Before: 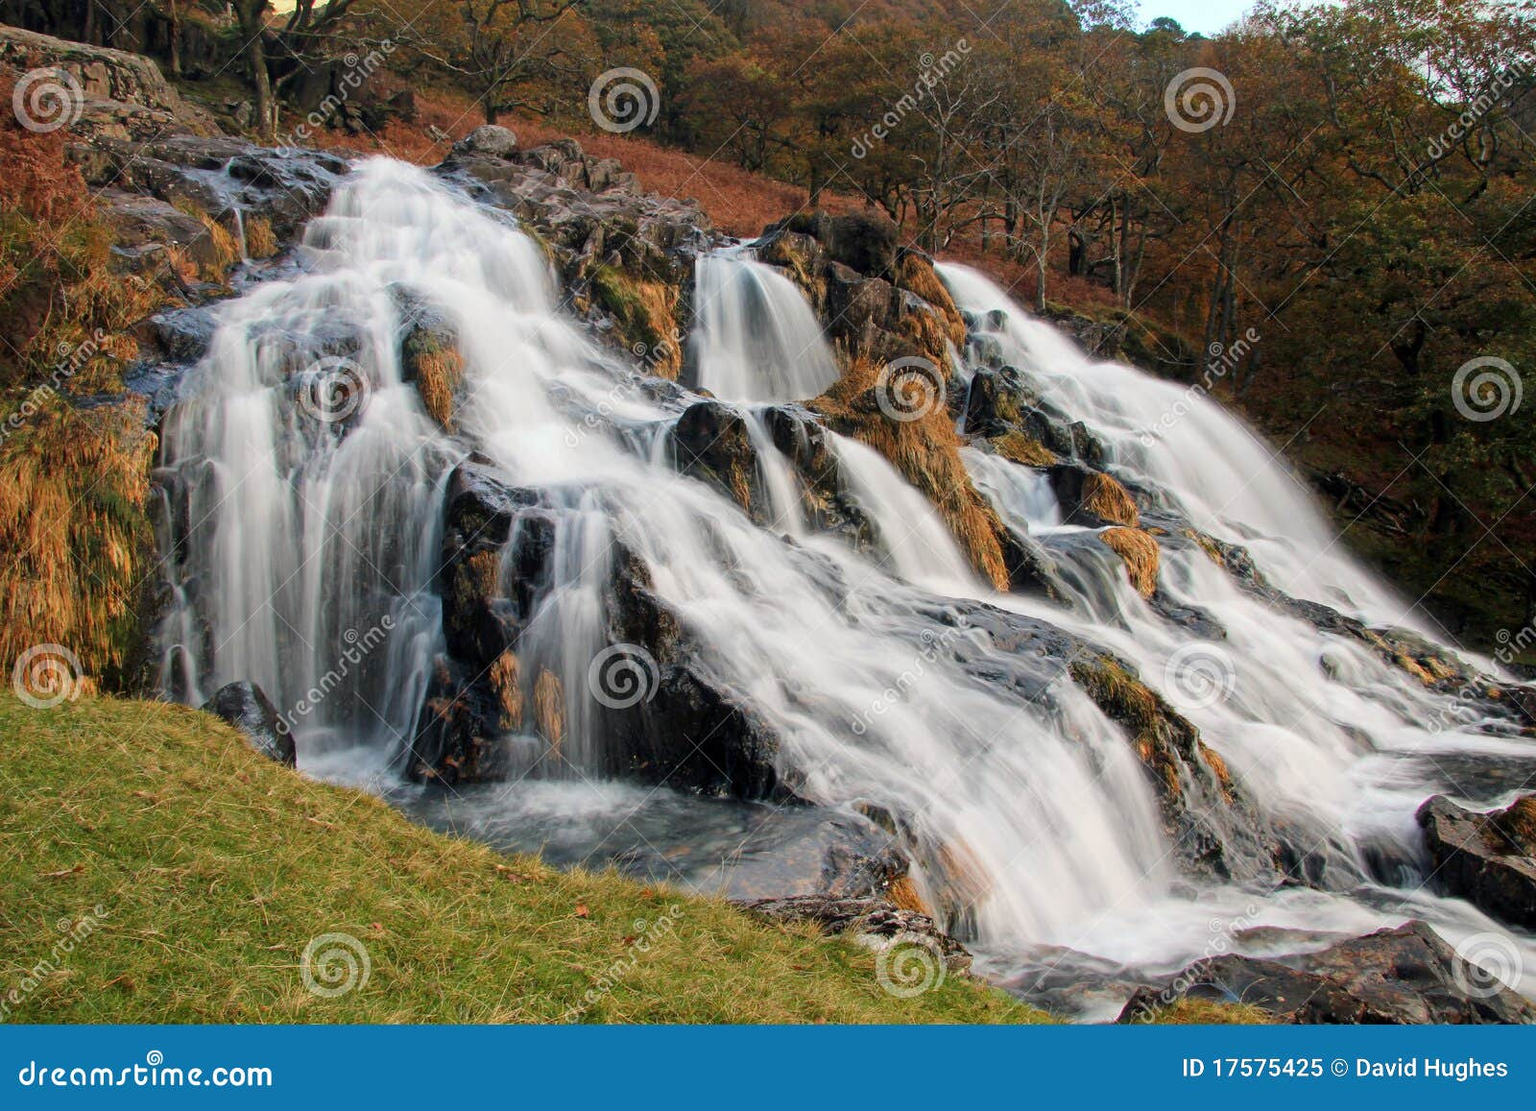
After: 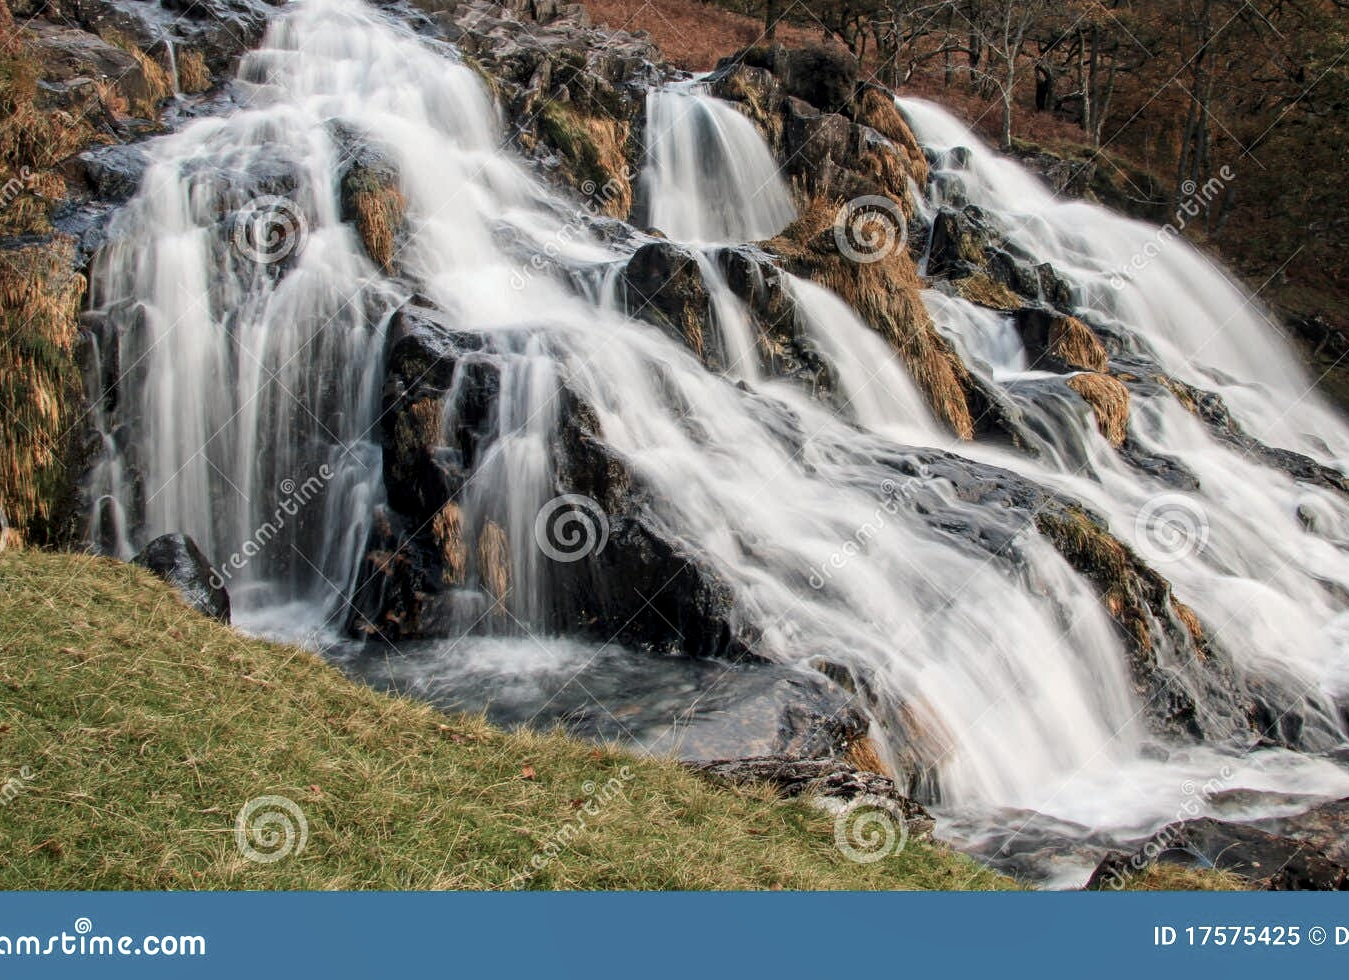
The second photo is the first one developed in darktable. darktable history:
local contrast: on, module defaults
contrast brightness saturation: contrast 0.1, saturation -0.293
crop and rotate: left 4.937%, top 15.238%, right 10.711%
